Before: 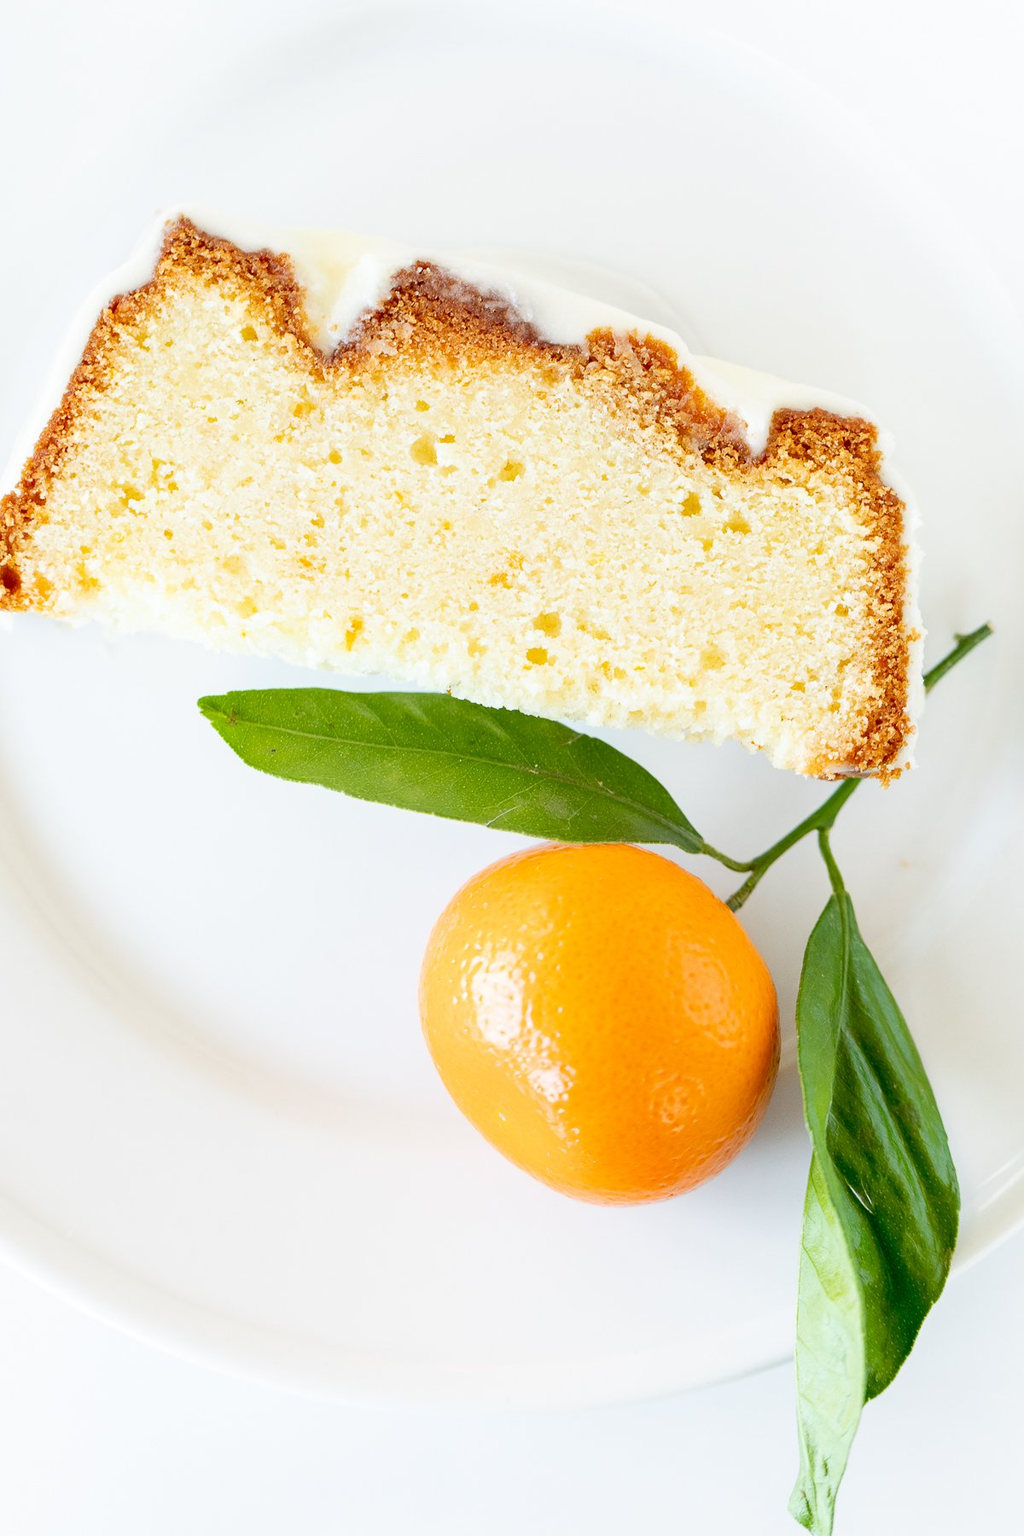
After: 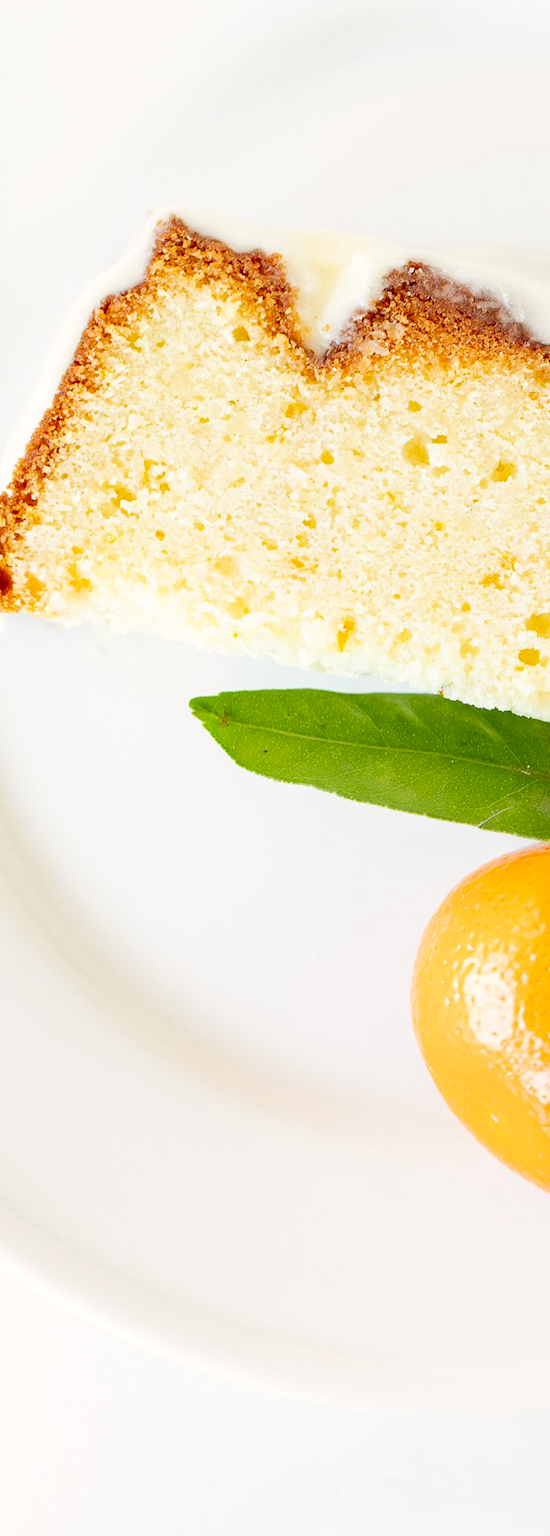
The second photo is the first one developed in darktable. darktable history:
color correction: highlights a* 0.919, highlights b* 2.86, saturation 1.07
tone equalizer: edges refinement/feathering 500, mask exposure compensation -1.57 EV, preserve details no
crop: left 0.862%, right 45.461%, bottom 0.088%
